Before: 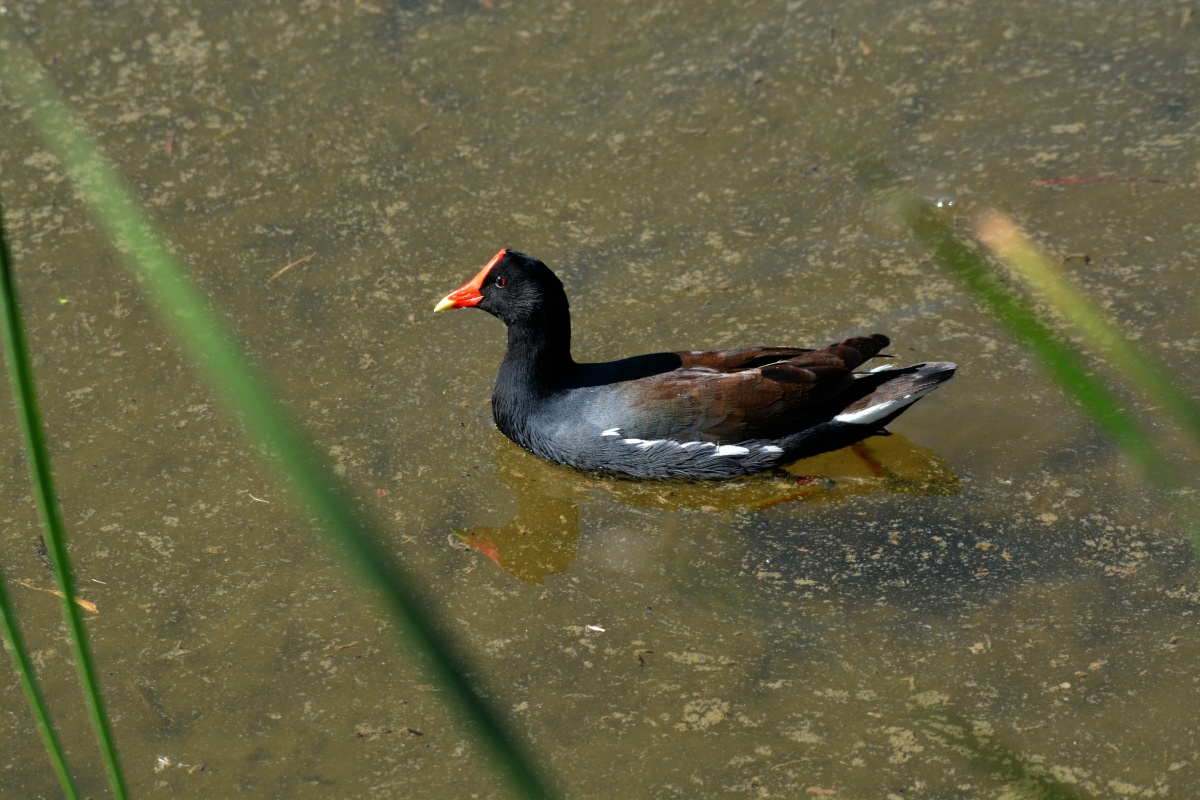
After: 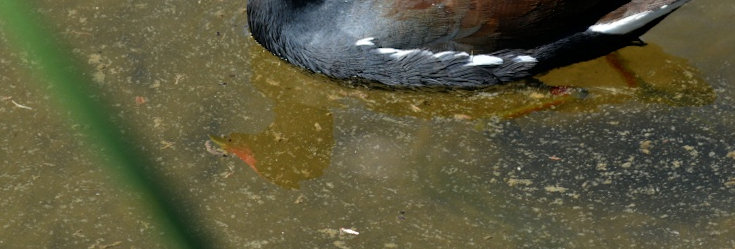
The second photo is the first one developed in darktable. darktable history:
crop: left 18.091%, top 51.13%, right 17.525%, bottom 16.85%
rotate and perspective: rotation 0.074°, lens shift (vertical) 0.096, lens shift (horizontal) -0.041, crop left 0.043, crop right 0.952, crop top 0.024, crop bottom 0.979
